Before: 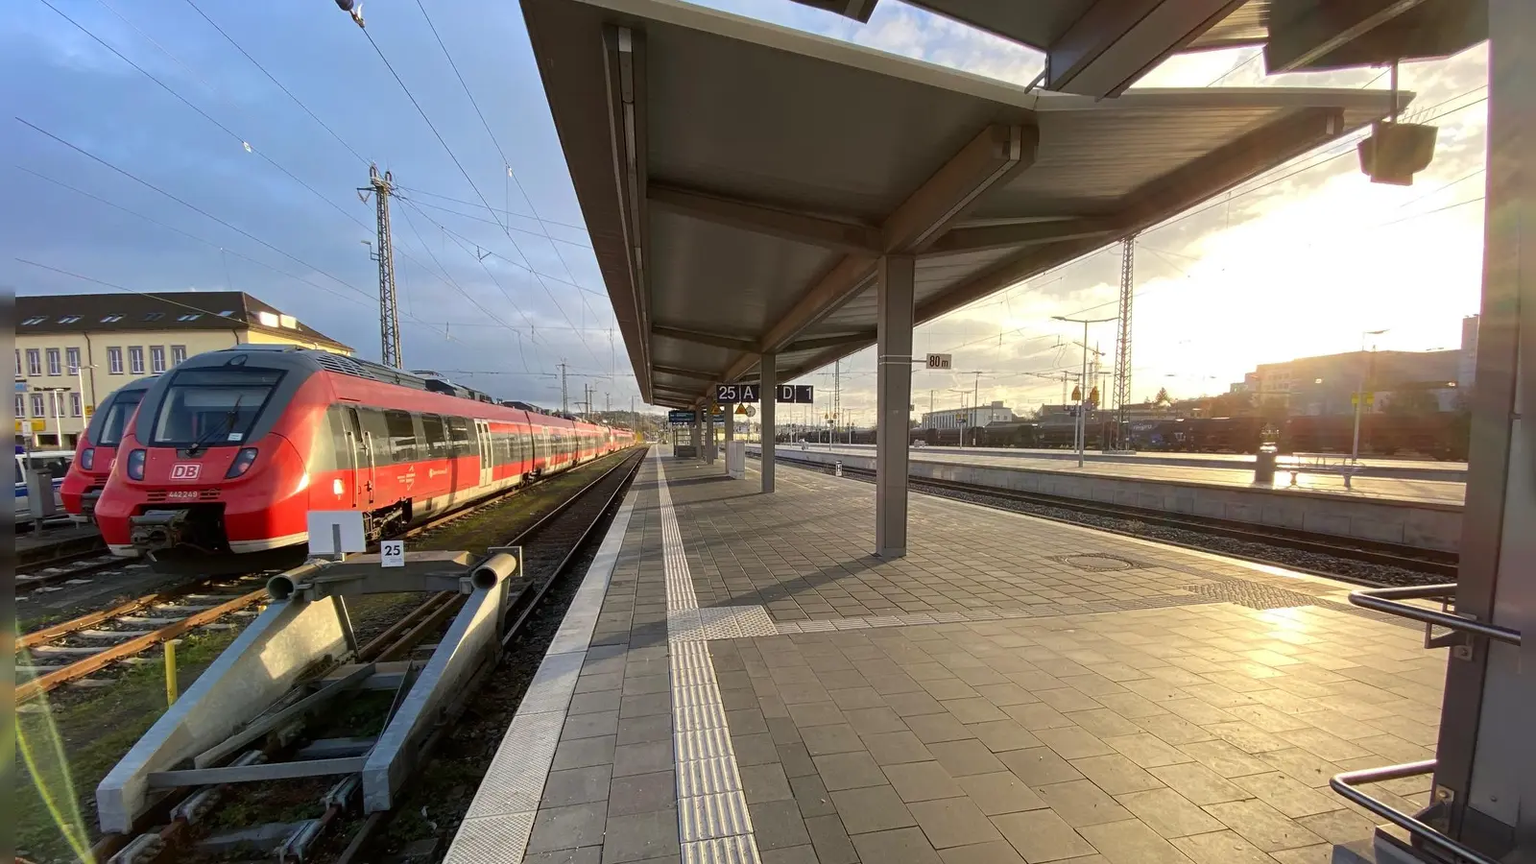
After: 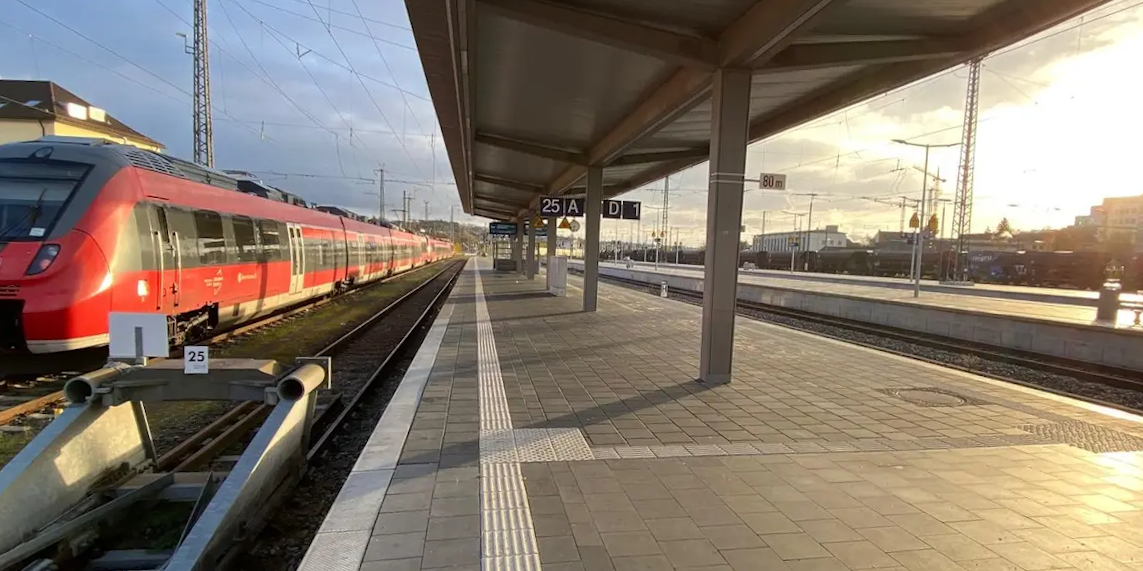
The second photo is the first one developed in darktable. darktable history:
crop and rotate: angle -3.37°, left 9.79%, top 20.73%, right 12.42%, bottom 11.82%
rotate and perspective: rotation -1.17°, automatic cropping off
